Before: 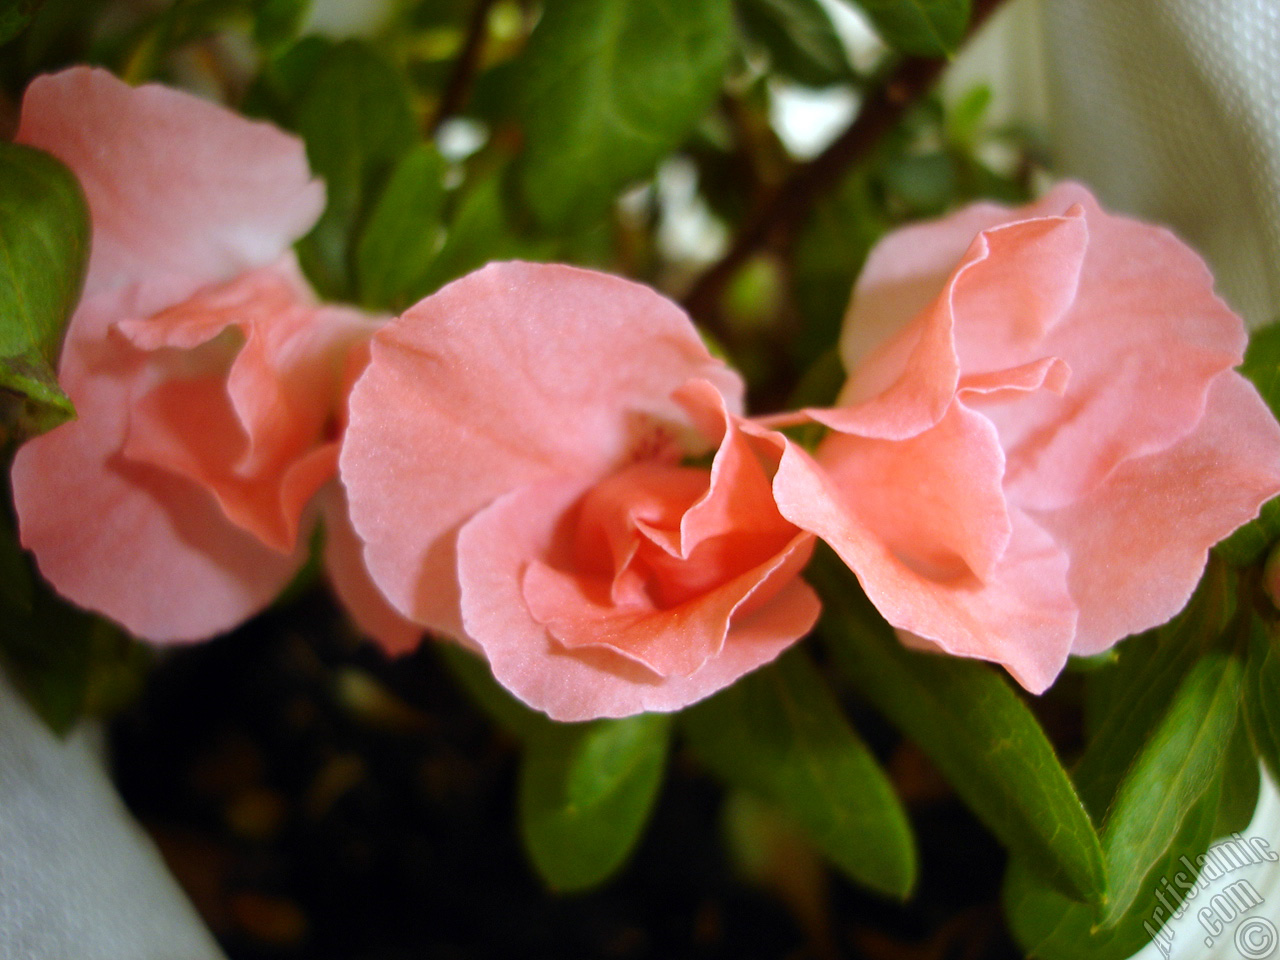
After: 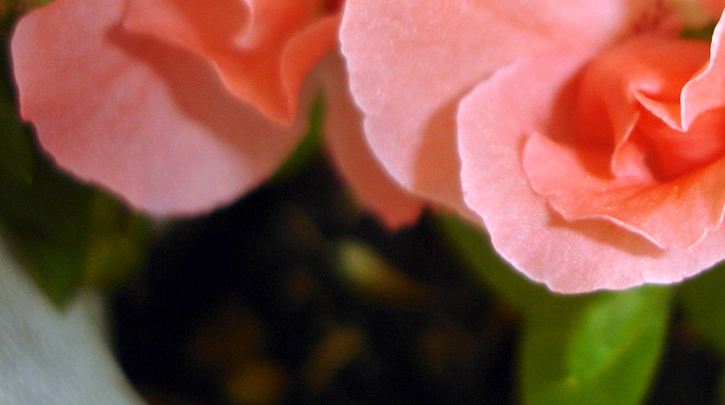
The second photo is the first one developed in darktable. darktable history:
crop: top 44.653%, right 43.329%, bottom 13.102%
tone equalizer: -8 EV 0.98 EV, -7 EV 0.984 EV, -6 EV 1 EV, -5 EV 0.961 EV, -4 EV 1.02 EV, -3 EV 0.75 EV, -2 EV 0.504 EV, -1 EV 0.26 EV
